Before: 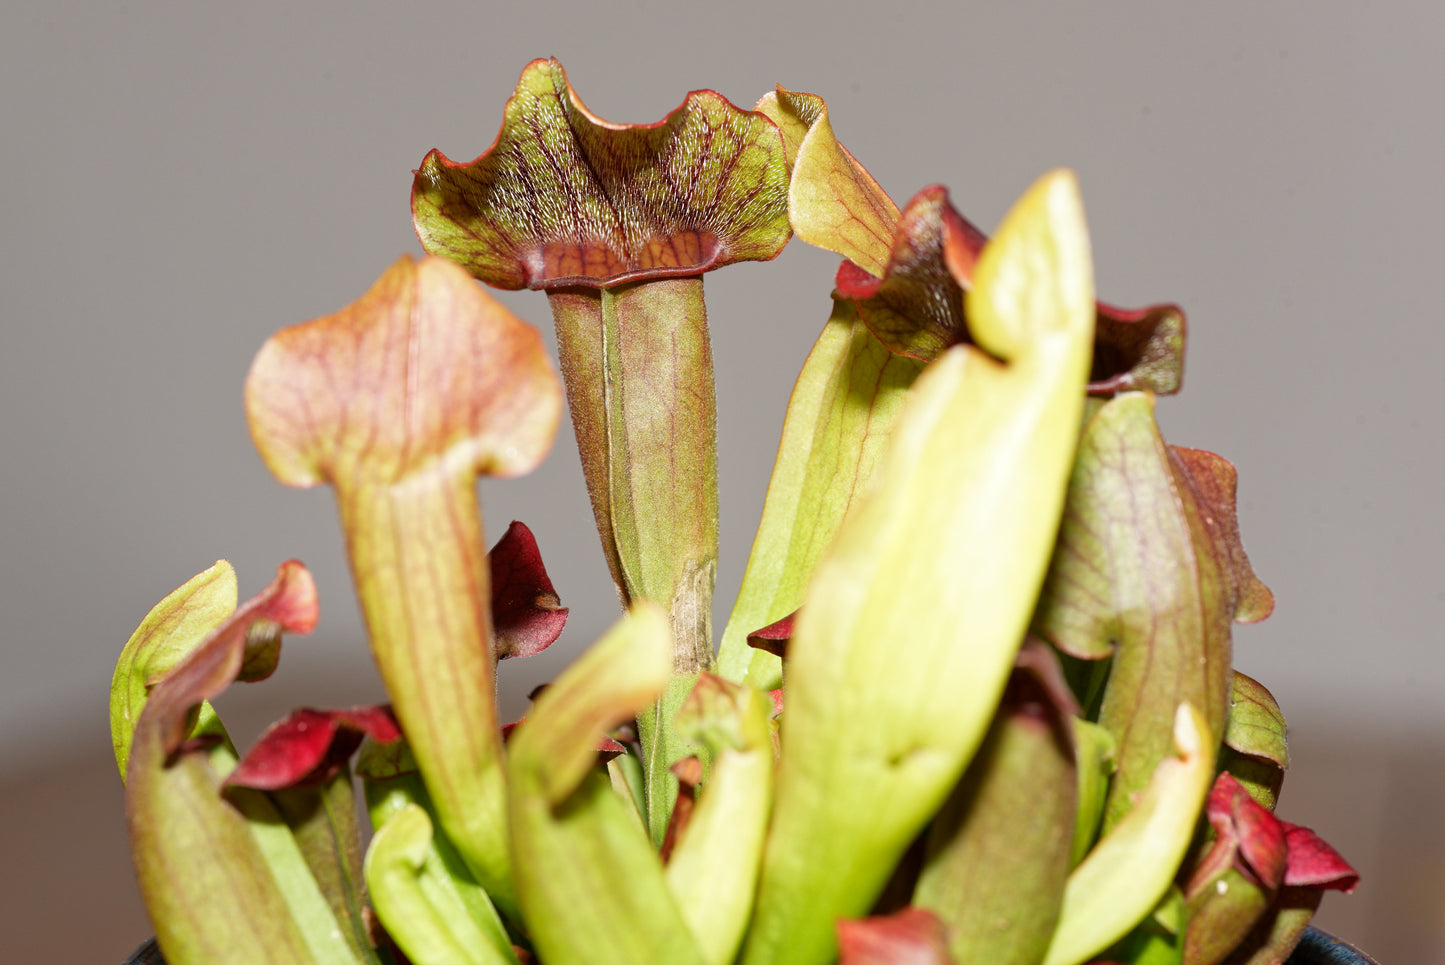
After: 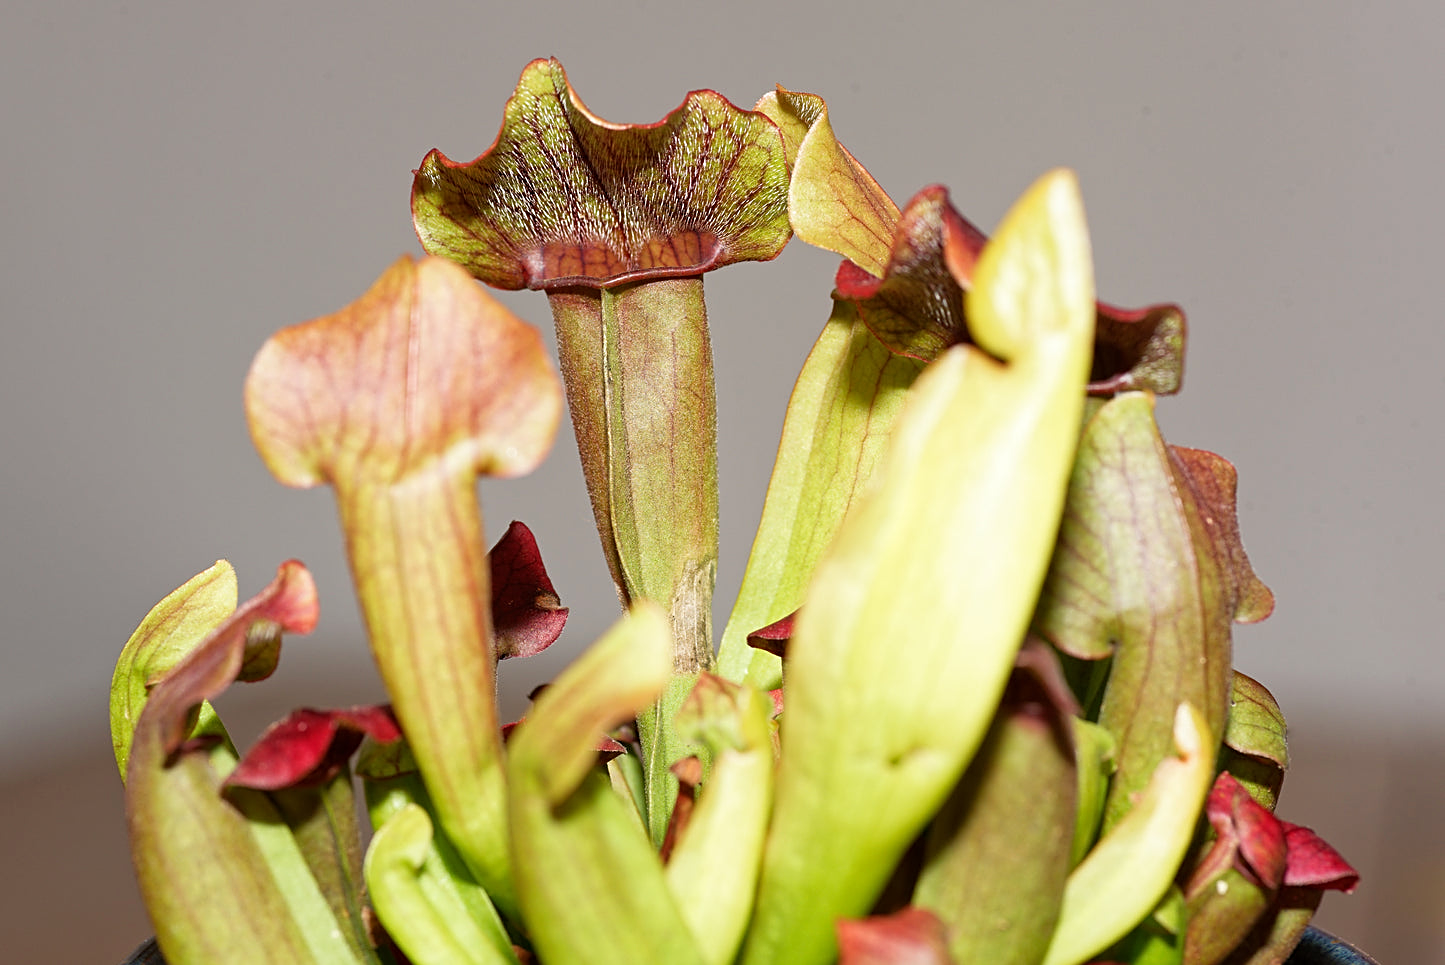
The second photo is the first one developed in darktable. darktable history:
sharpen: on, module defaults
tone equalizer: smoothing diameter 25%, edges refinement/feathering 10.6, preserve details guided filter
velvia: strength 6.41%
